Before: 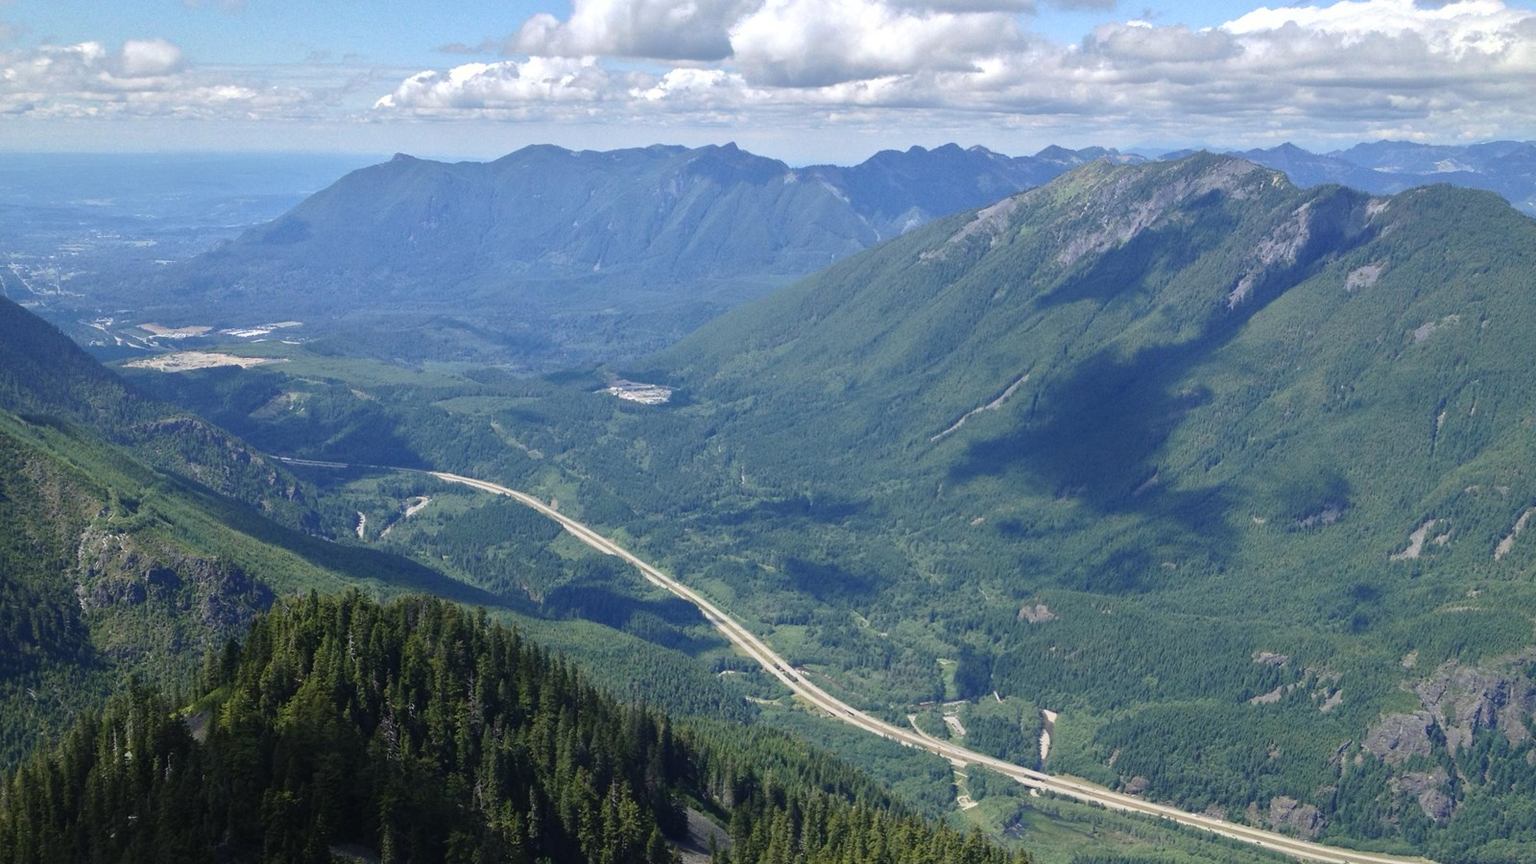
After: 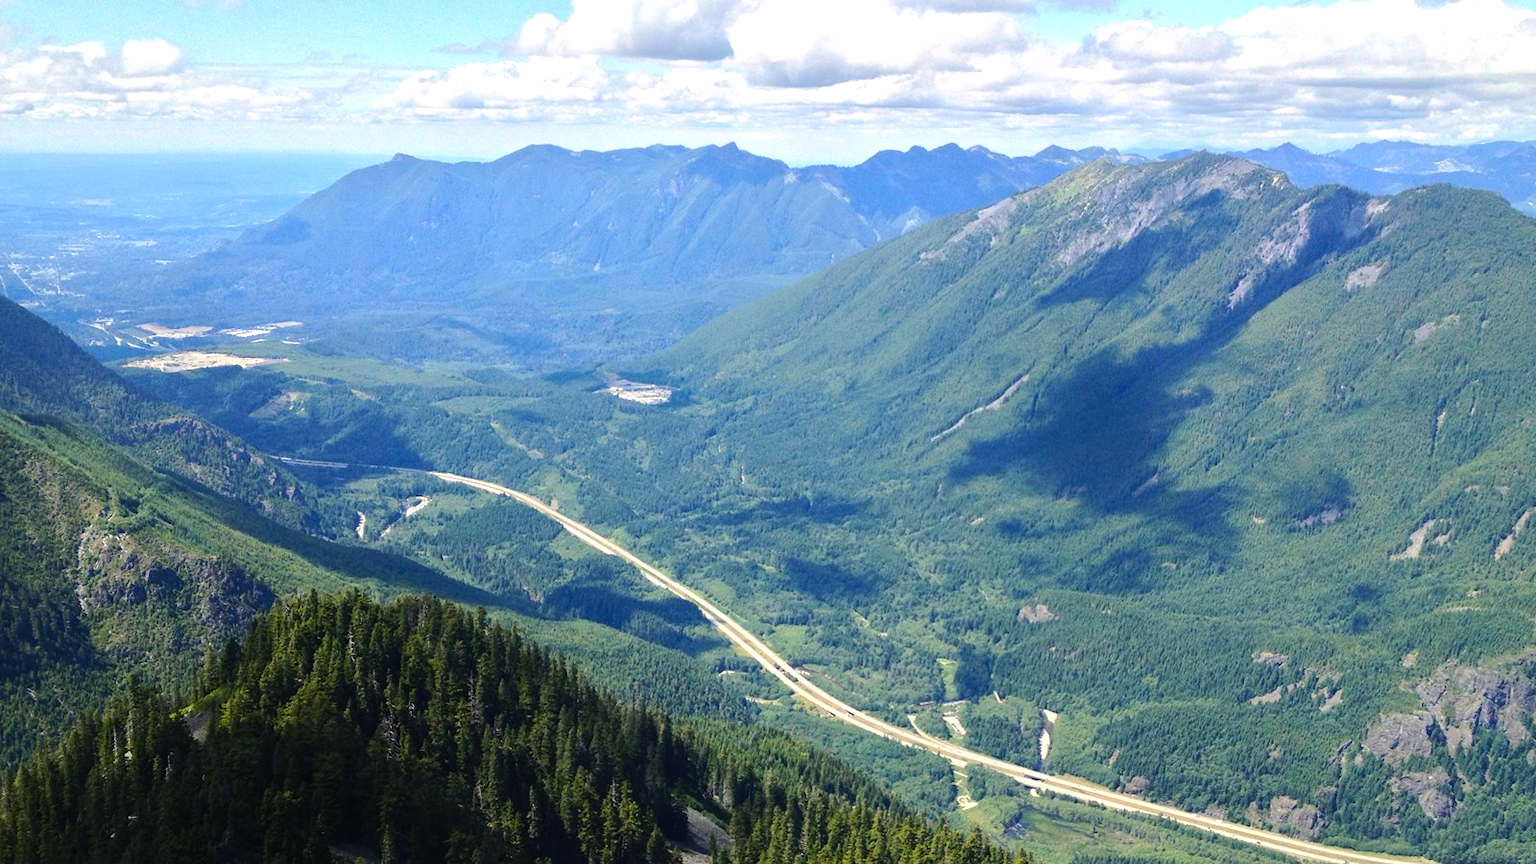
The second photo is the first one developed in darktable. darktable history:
tone equalizer: -8 EV -0.786 EV, -7 EV -0.72 EV, -6 EV -0.589 EV, -5 EV -0.403 EV, -3 EV 0.394 EV, -2 EV 0.6 EV, -1 EV 0.686 EV, +0 EV 0.748 EV, edges refinement/feathering 500, mask exposure compensation -1.57 EV, preserve details no
color balance rgb: highlights gain › chroma 2.035%, highlights gain › hue 73.02°, perceptual saturation grading › global saturation 29.916%, perceptual brilliance grading › mid-tones 9.177%, perceptual brilliance grading › shadows 15.62%
